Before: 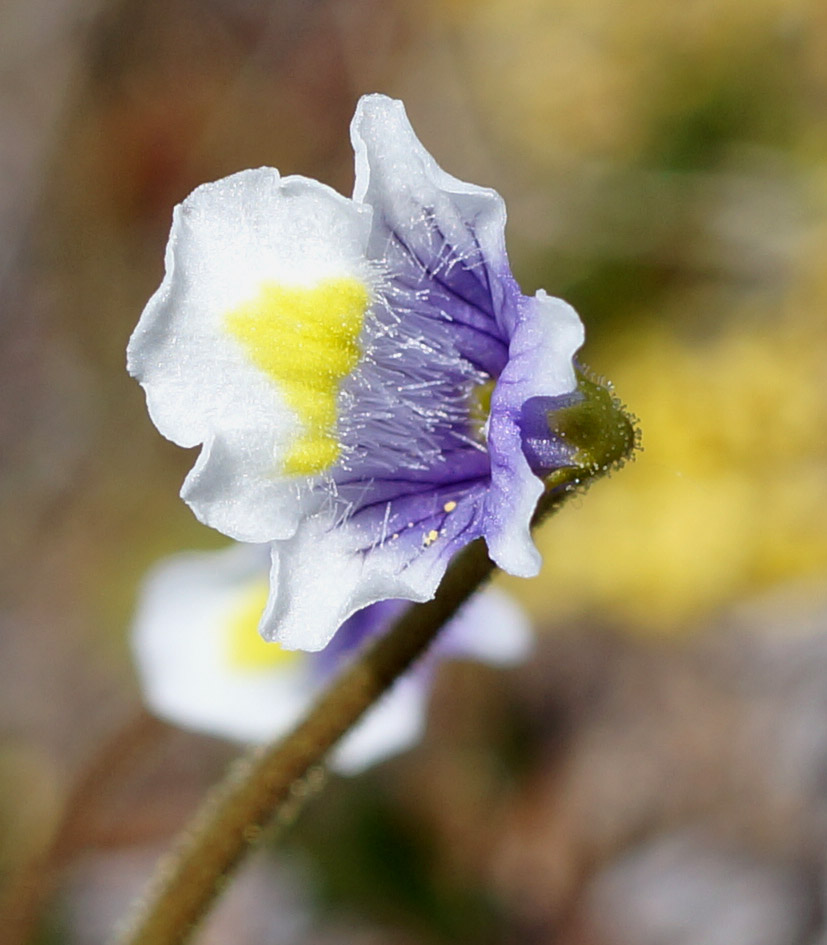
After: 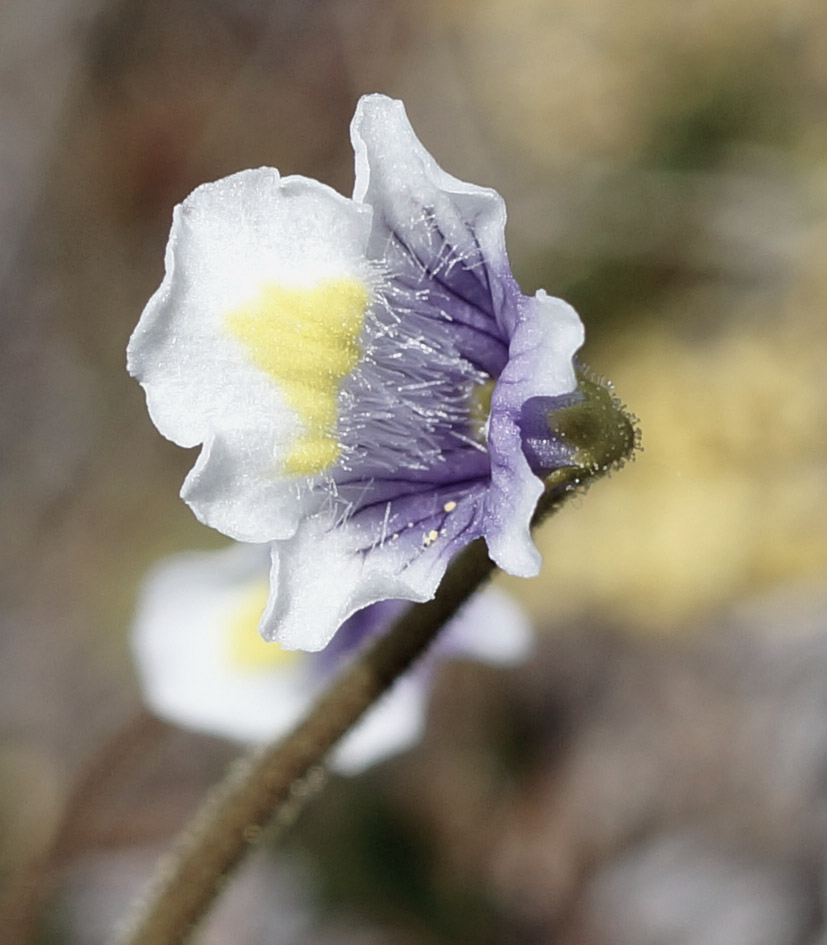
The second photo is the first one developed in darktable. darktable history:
white balance: emerald 1
color correction: saturation 0.57
